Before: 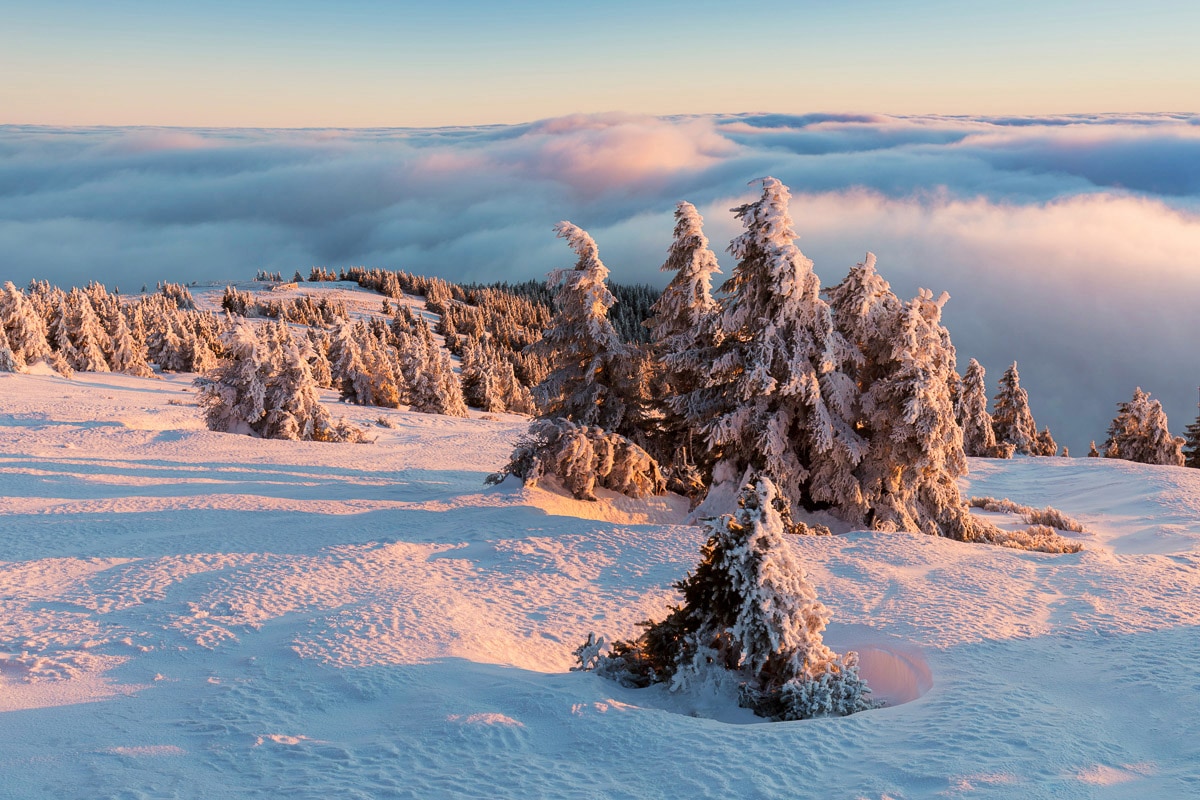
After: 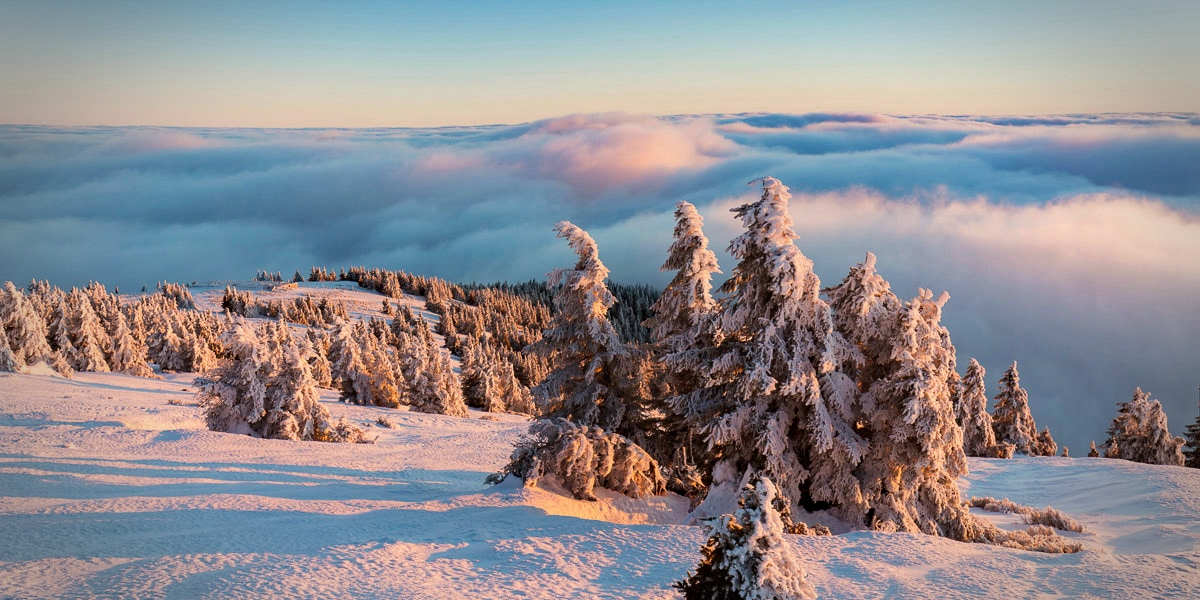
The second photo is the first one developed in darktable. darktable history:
crop: bottom 24.878%
haze removal: compatibility mode true, adaptive false
vignetting: fall-off start 70.01%, brightness -0.407, saturation -0.299, width/height ratio 1.334, dithering 8-bit output
